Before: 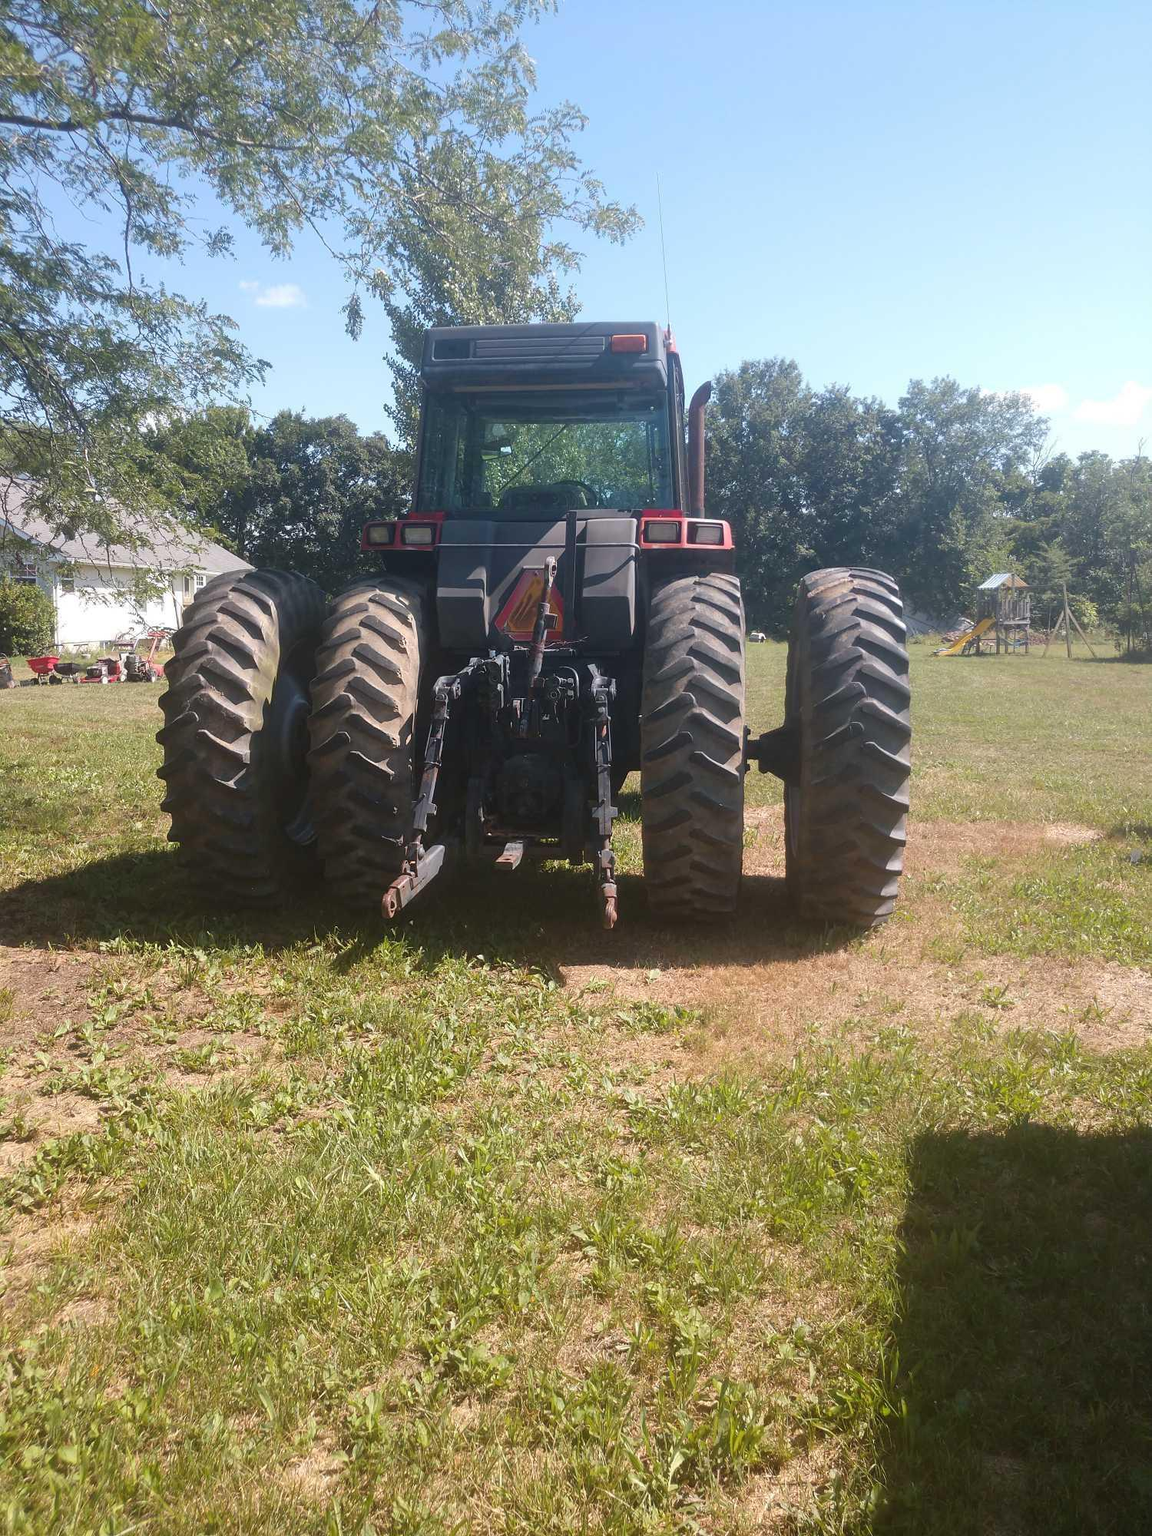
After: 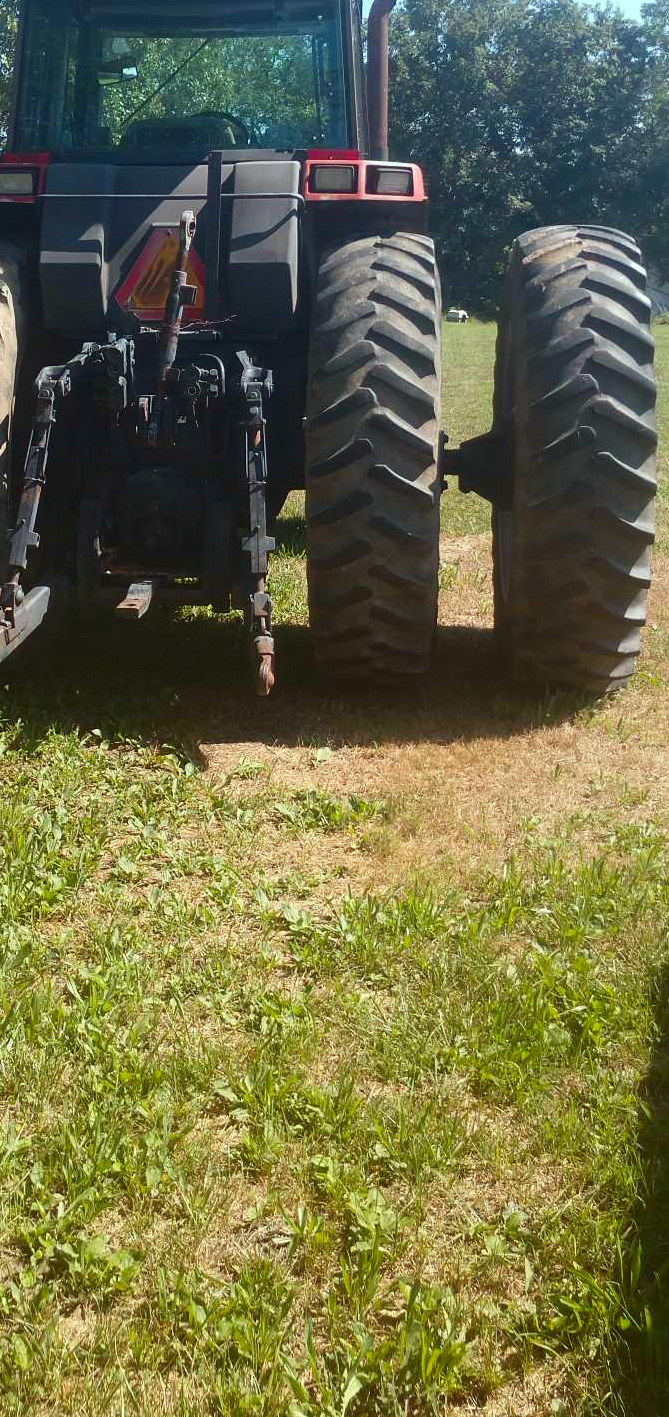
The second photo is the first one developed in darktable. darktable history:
contrast brightness saturation: contrast 0.132, brightness -0.049, saturation 0.155
crop: left 35.277%, top 25.748%, right 20.079%, bottom 3.357%
base curve: curves: ch0 [(0, 0) (0.283, 0.295) (1, 1)], preserve colors none
tone equalizer: on, module defaults
color correction: highlights a* -7.69, highlights b* 3.22
